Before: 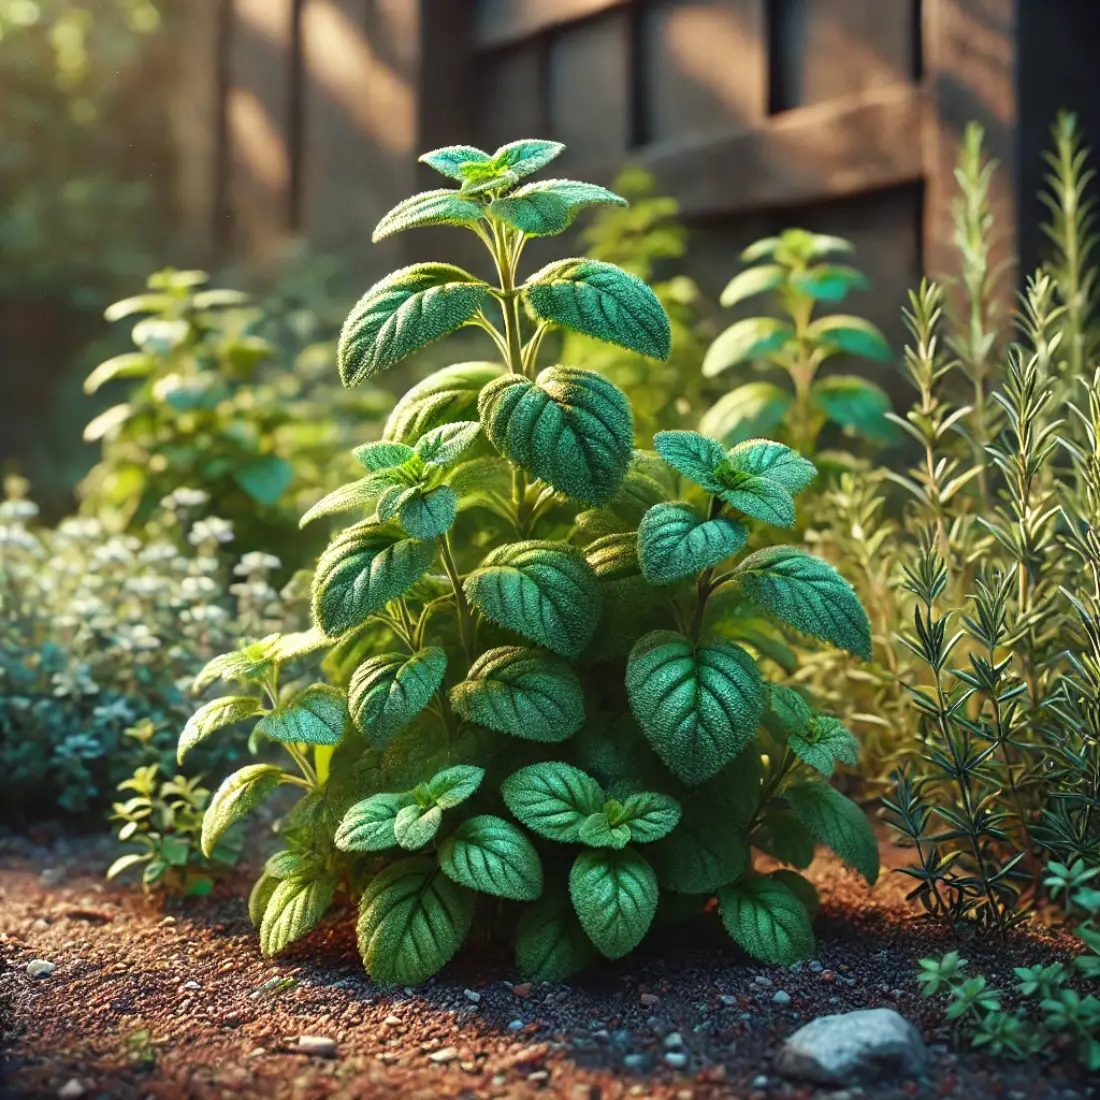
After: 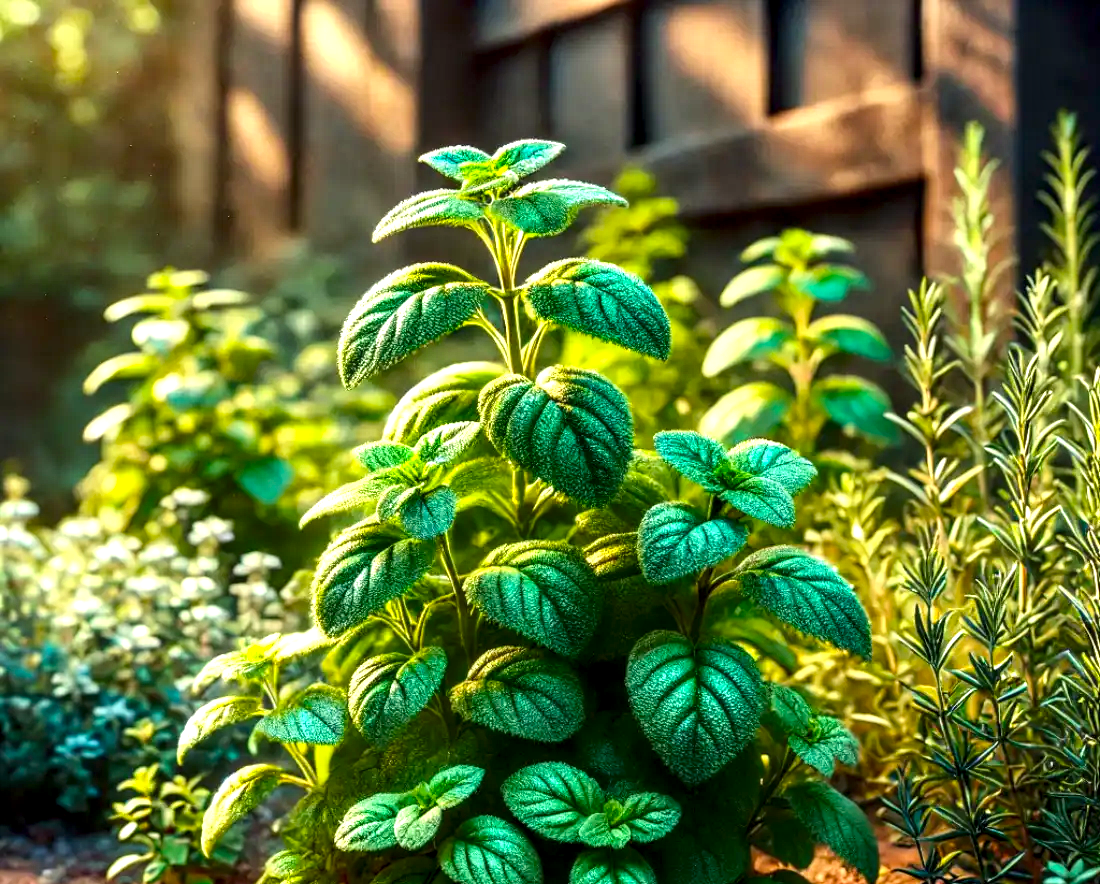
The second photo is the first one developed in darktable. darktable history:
contrast brightness saturation: contrast 0.129, brightness -0.046, saturation 0.151
crop: bottom 19.584%
color balance rgb: linear chroma grading › global chroma 9.056%, perceptual saturation grading › global saturation 0.243%, perceptual brilliance grading › global brilliance 9.527%, perceptual brilliance grading › shadows 14.415%, global vibrance 20%
local contrast: detail 160%
